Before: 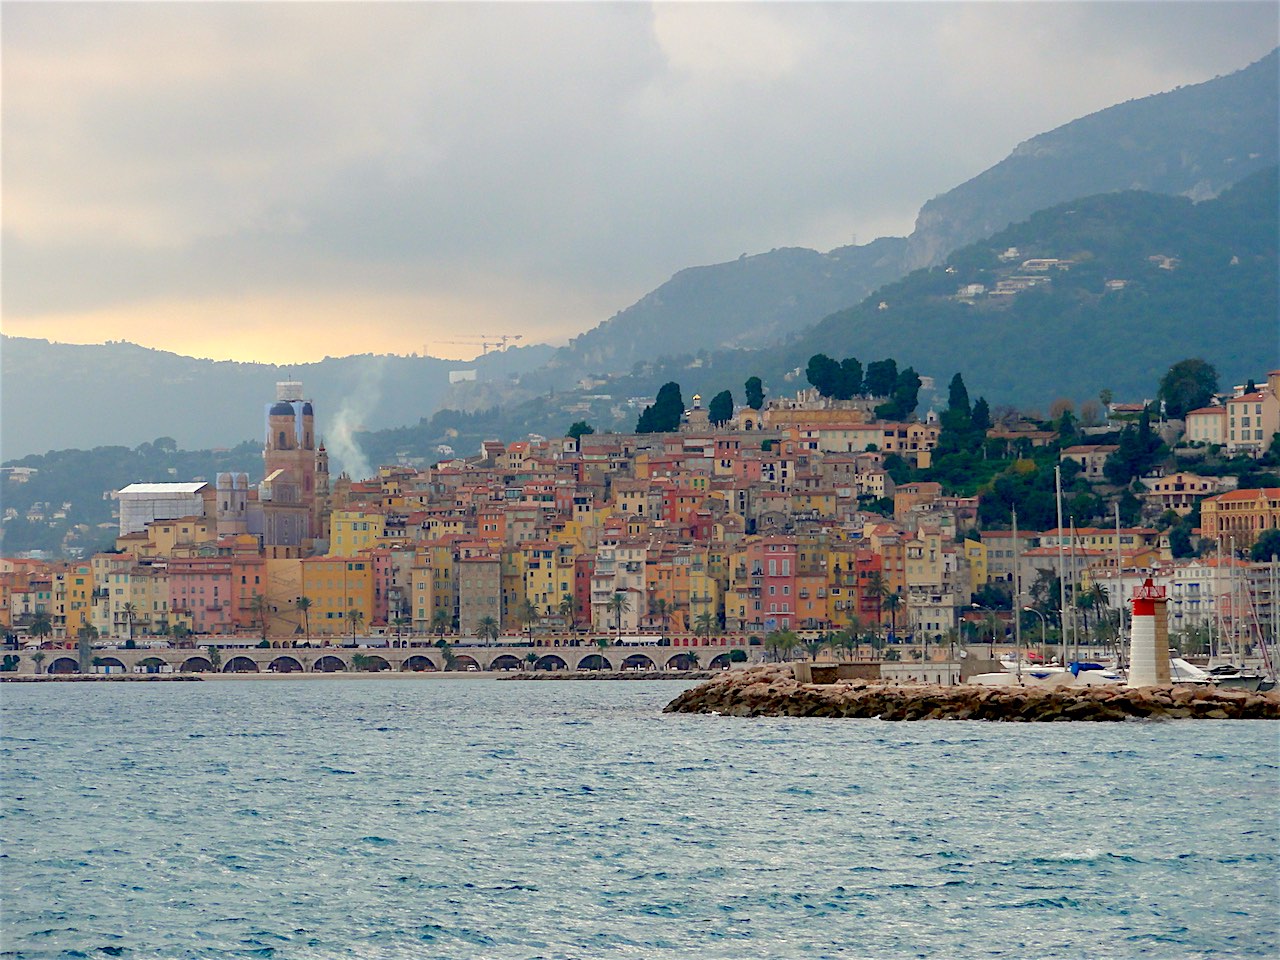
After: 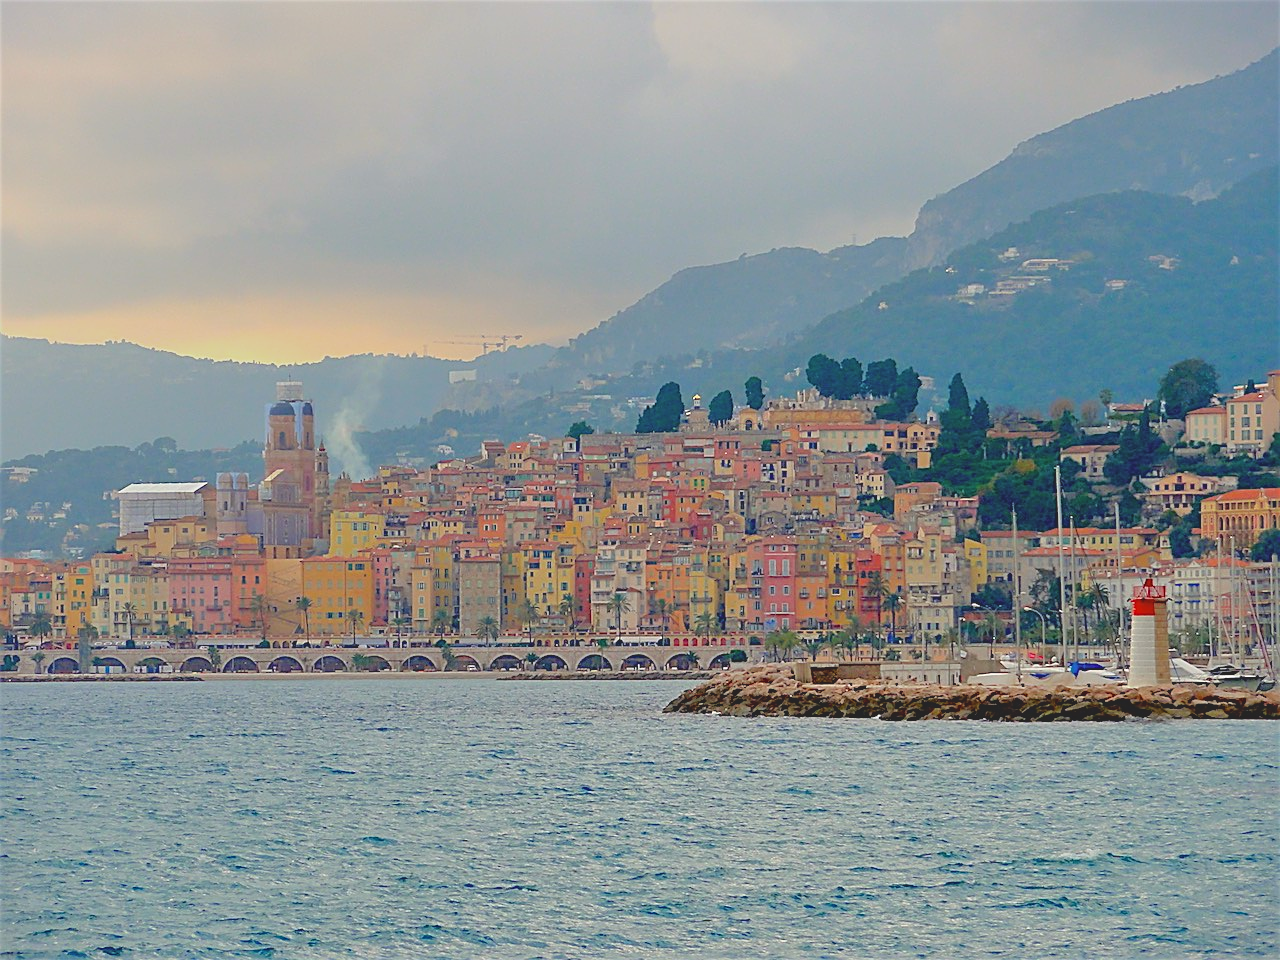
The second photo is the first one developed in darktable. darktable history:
tone equalizer: -8 EV 0.001 EV, -7 EV -0.004 EV, -6 EV 0.009 EV, -5 EV 0.032 EV, -4 EV 0.276 EV, -3 EV 0.644 EV, -2 EV 0.584 EV, -1 EV 0.187 EV, +0 EV 0.024 EV
sharpen: on, module defaults
contrast brightness saturation: contrast -0.28
